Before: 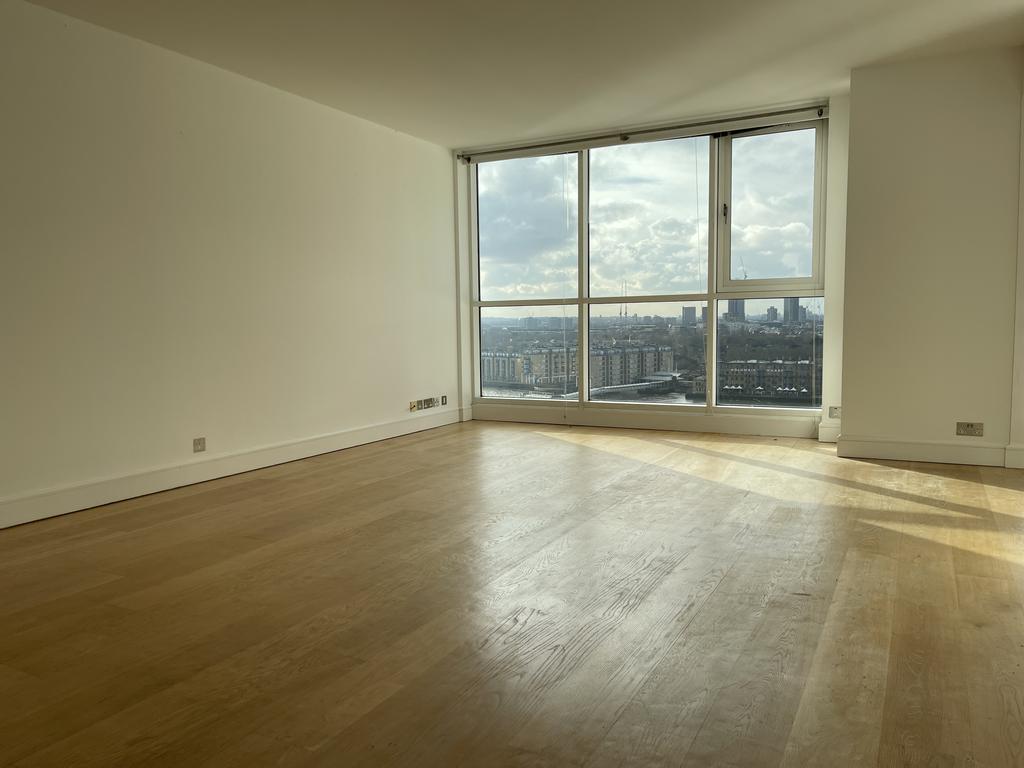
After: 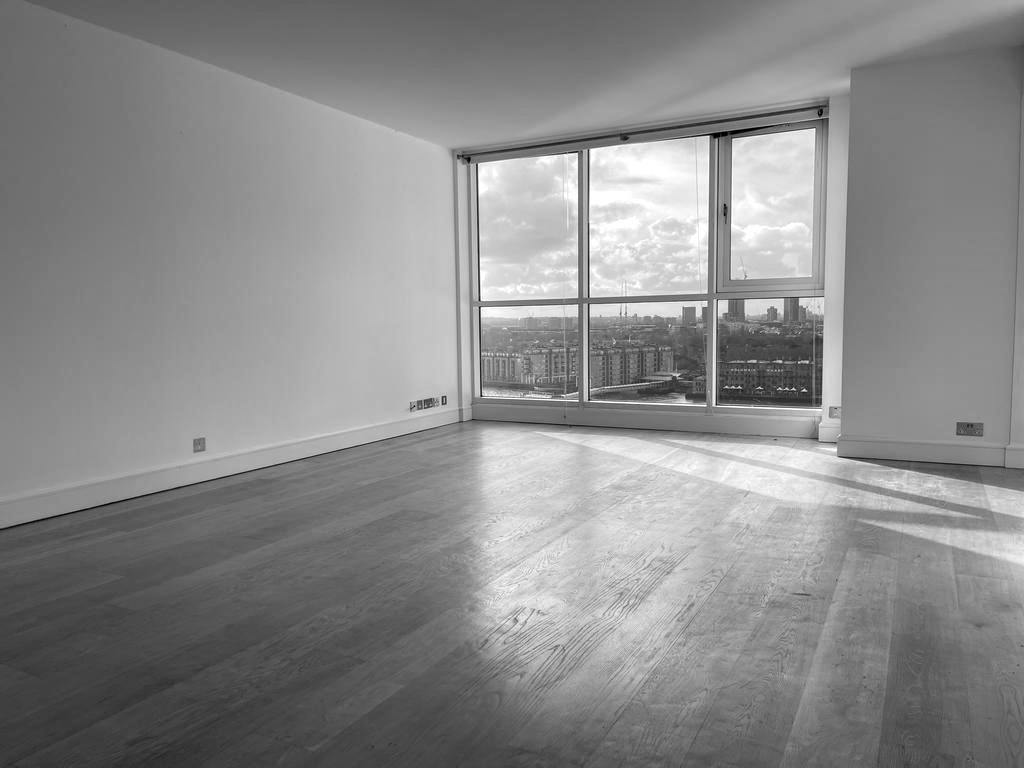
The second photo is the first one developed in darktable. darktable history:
local contrast: on, module defaults
color zones: curves: ch0 [(0, 0.497) (0.096, 0.361) (0.221, 0.538) (0.429, 0.5) (0.571, 0.5) (0.714, 0.5) (0.857, 0.5) (1, 0.497)]; ch1 [(0, 0.5) (0.143, 0.5) (0.257, -0.002) (0.429, 0.04) (0.571, -0.001) (0.714, -0.015) (0.857, 0.024) (1, 0.5)]
monochrome: on, module defaults
